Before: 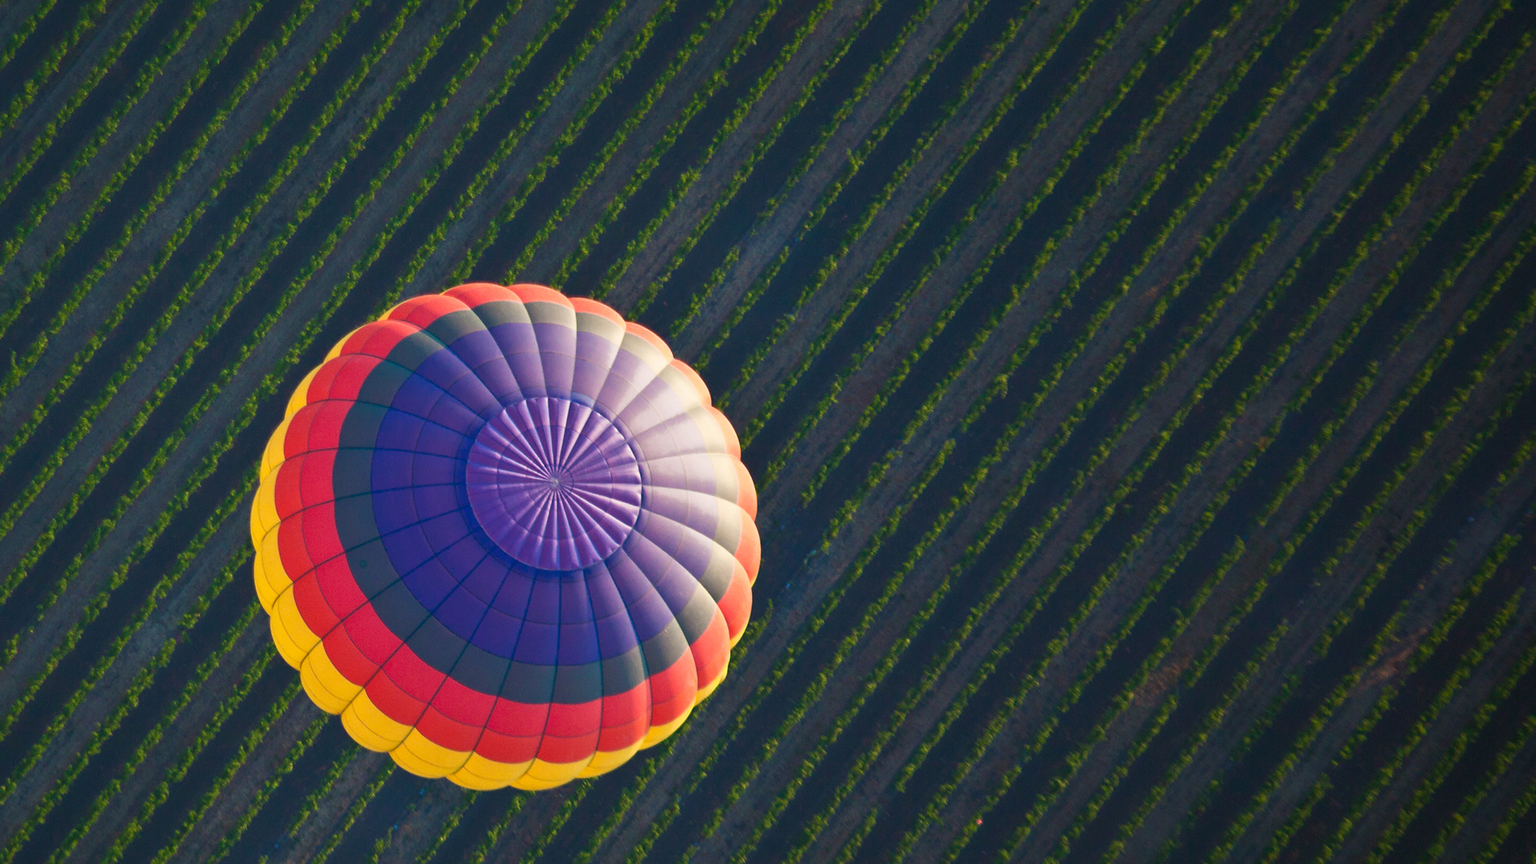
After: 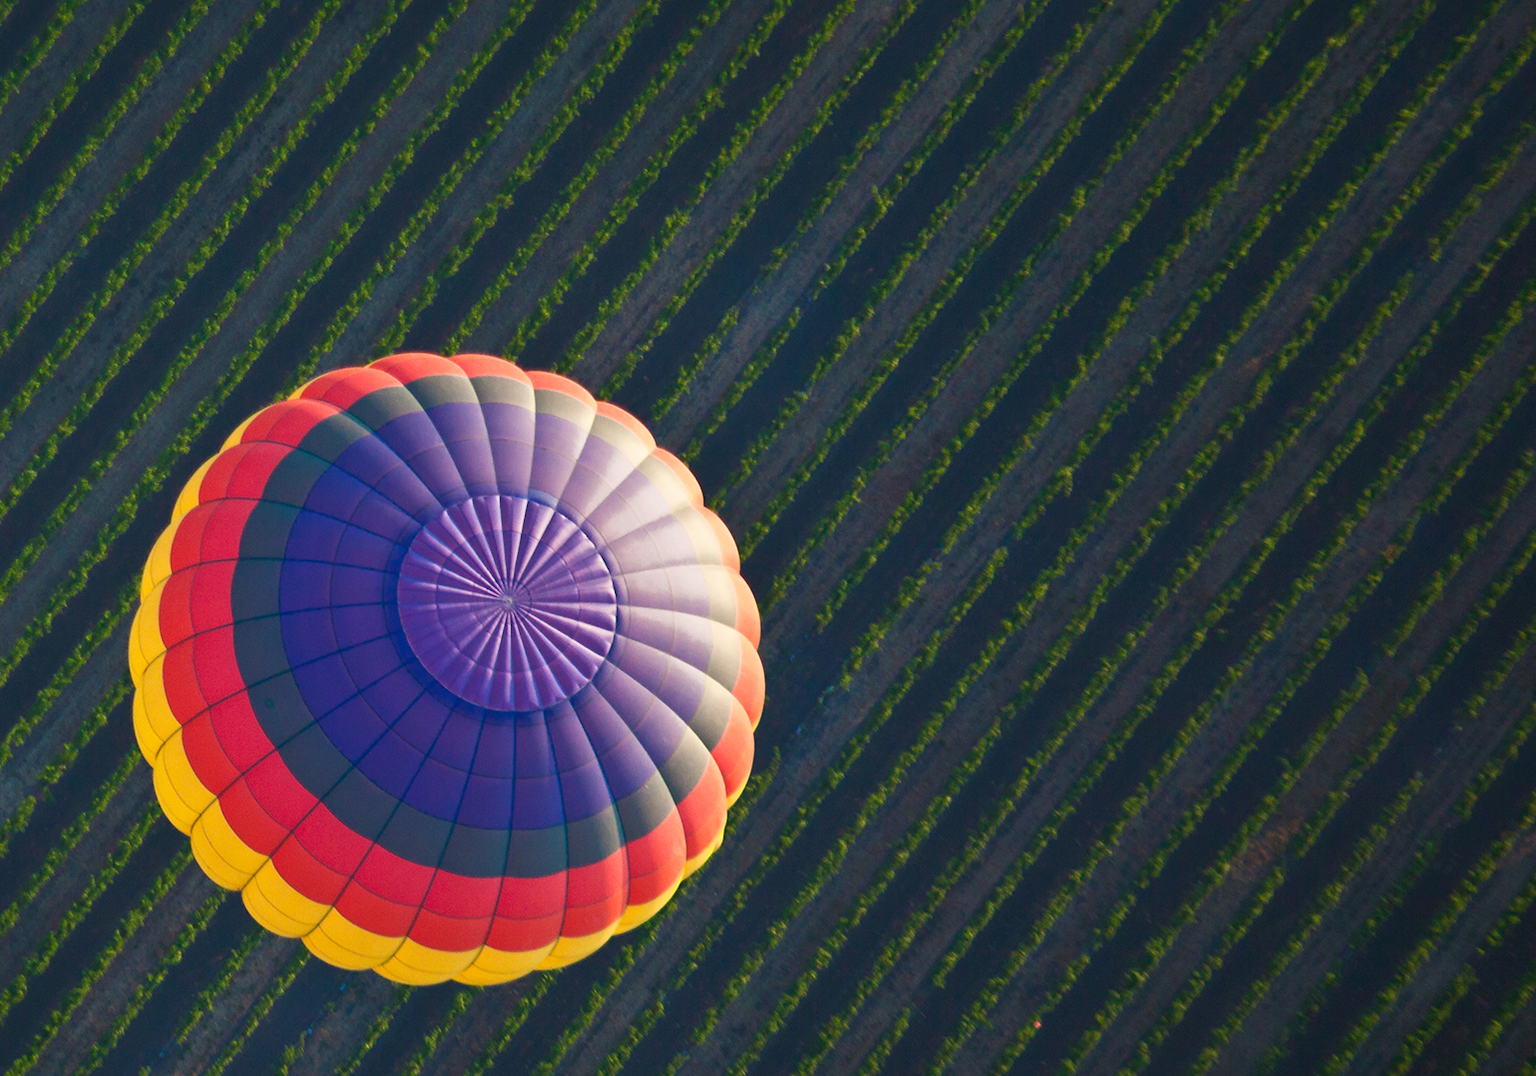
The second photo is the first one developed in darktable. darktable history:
crop and rotate: left 9.62%, right 10.151%
